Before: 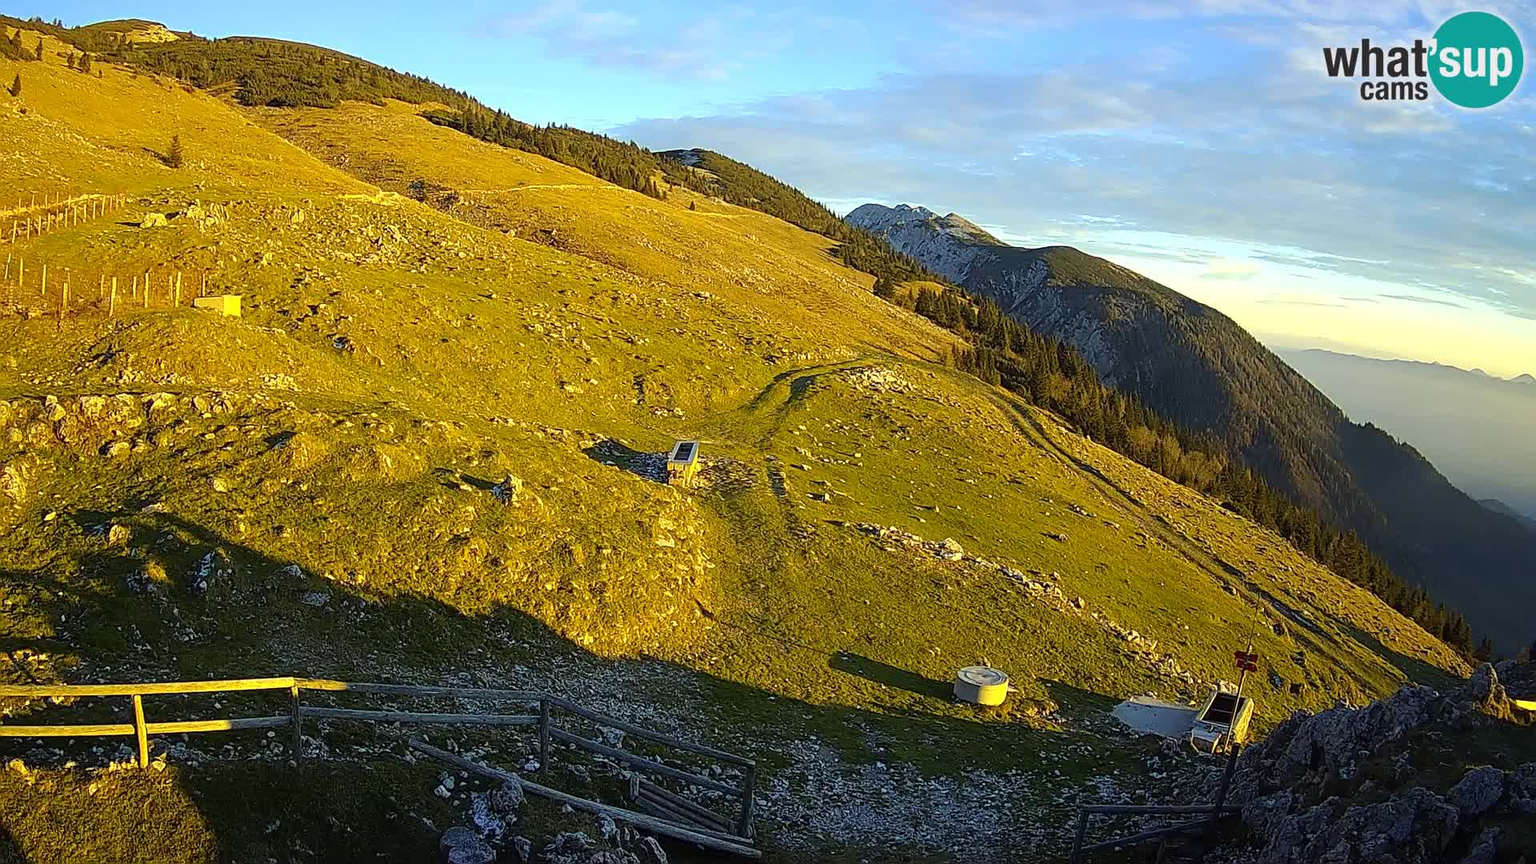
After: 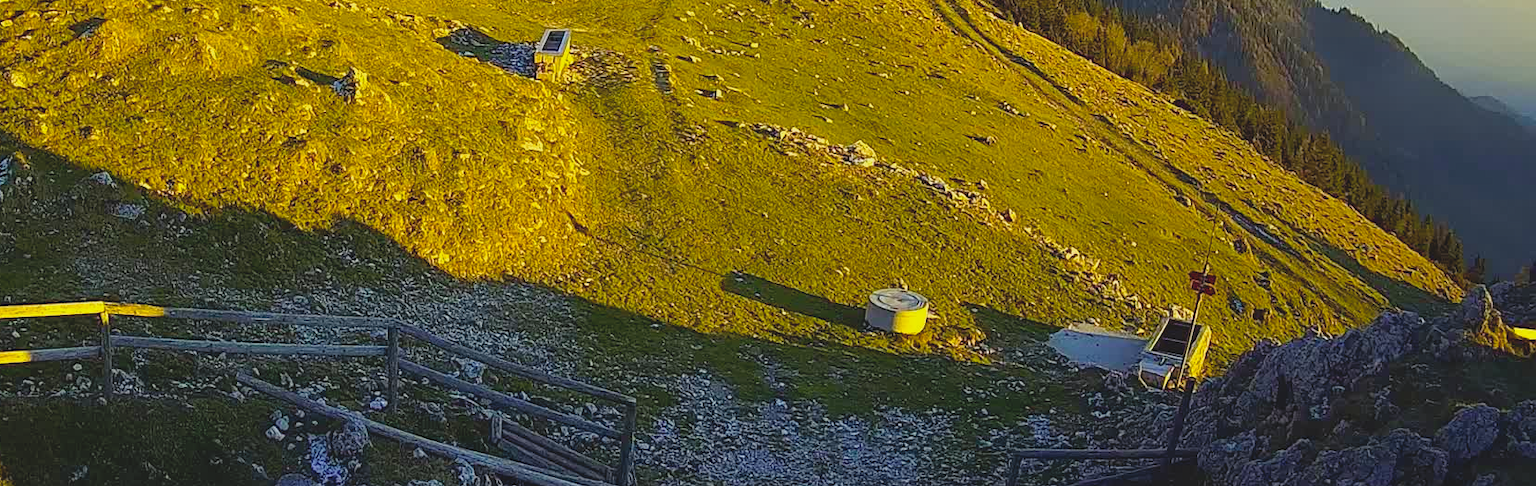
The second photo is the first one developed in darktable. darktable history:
contrast brightness saturation: contrast -0.149, brightness 0.046, saturation -0.126
crop and rotate: left 13.318%, top 48.22%, bottom 2.924%
color balance rgb: shadows lift › chroma 2.9%, shadows lift › hue 279.55°, linear chroma grading › shadows 19.336%, linear chroma grading › highlights 3.217%, linear chroma grading › mid-tones 9.77%, perceptual saturation grading › global saturation 19.604%, global vibrance 14.387%
